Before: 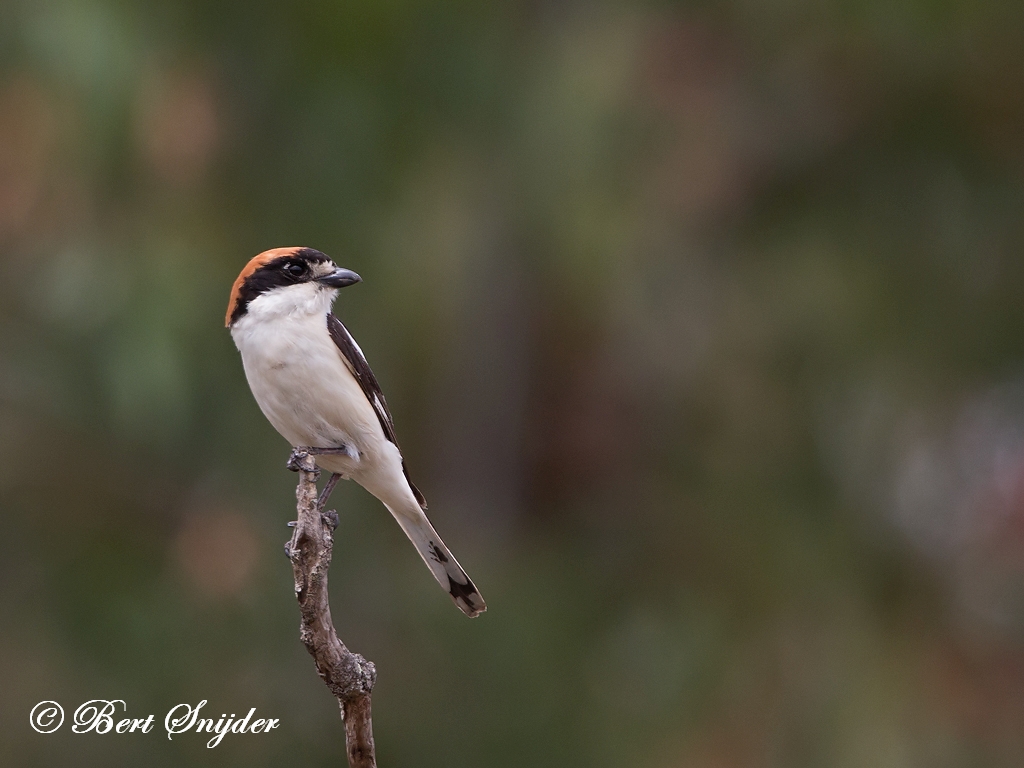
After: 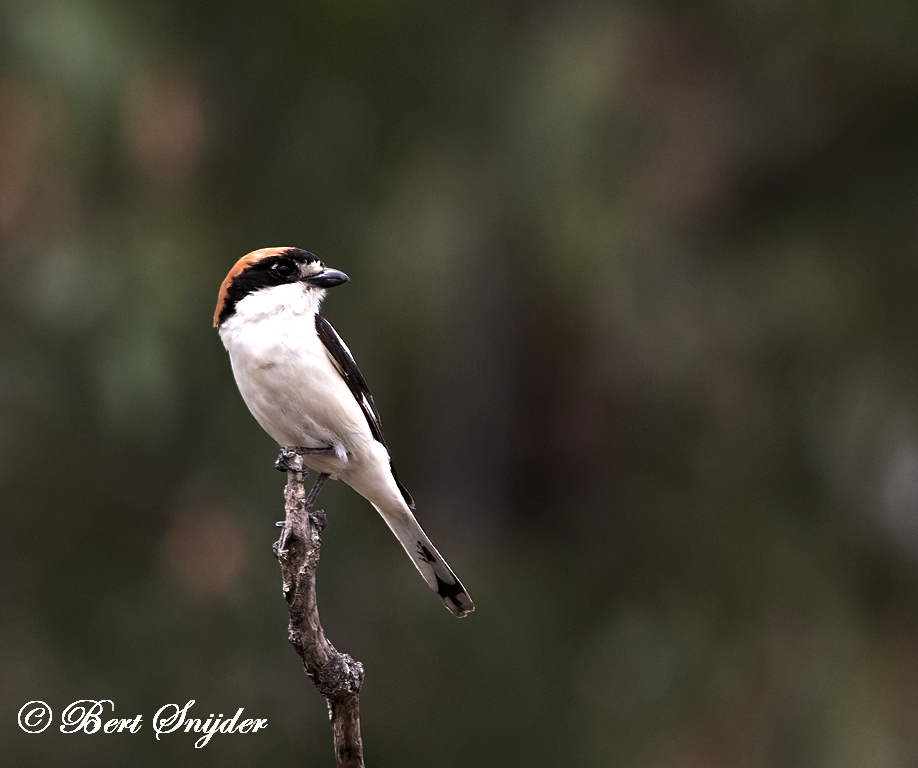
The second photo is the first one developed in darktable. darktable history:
levels: levels [0.044, 0.475, 0.791]
crop and rotate: left 1.25%, right 9.075%
